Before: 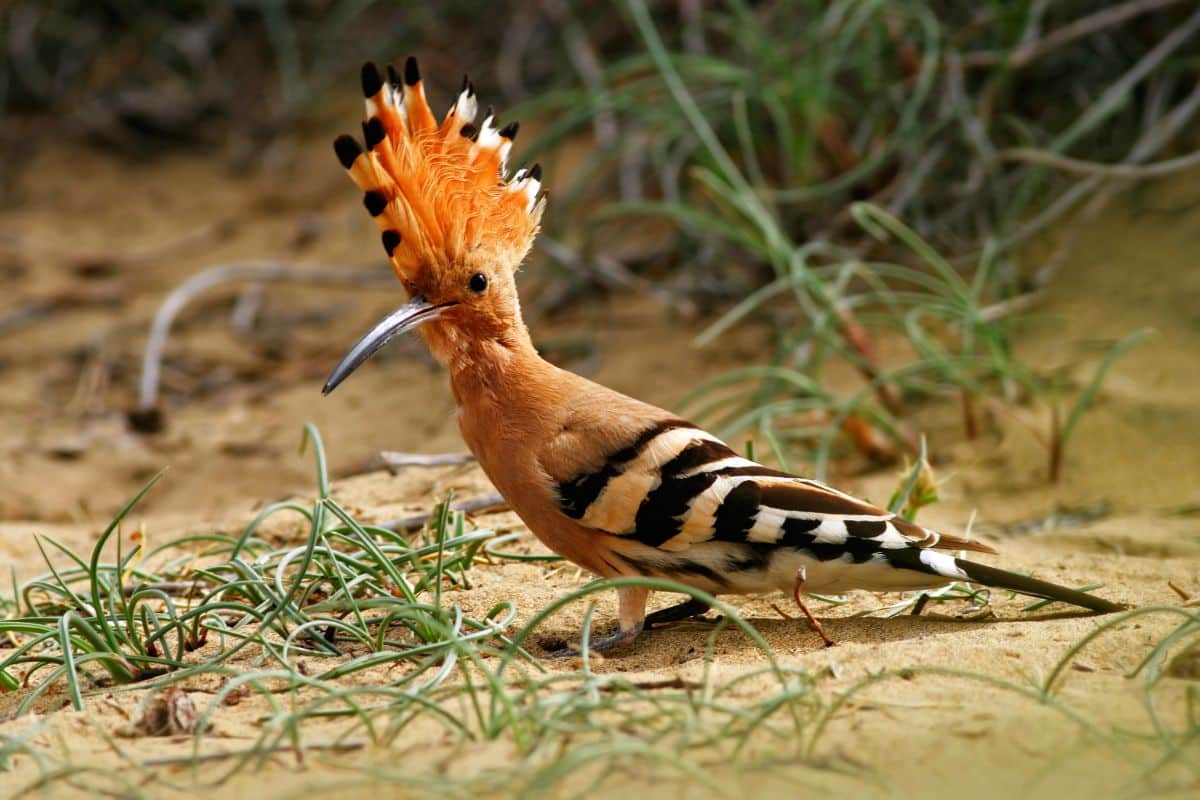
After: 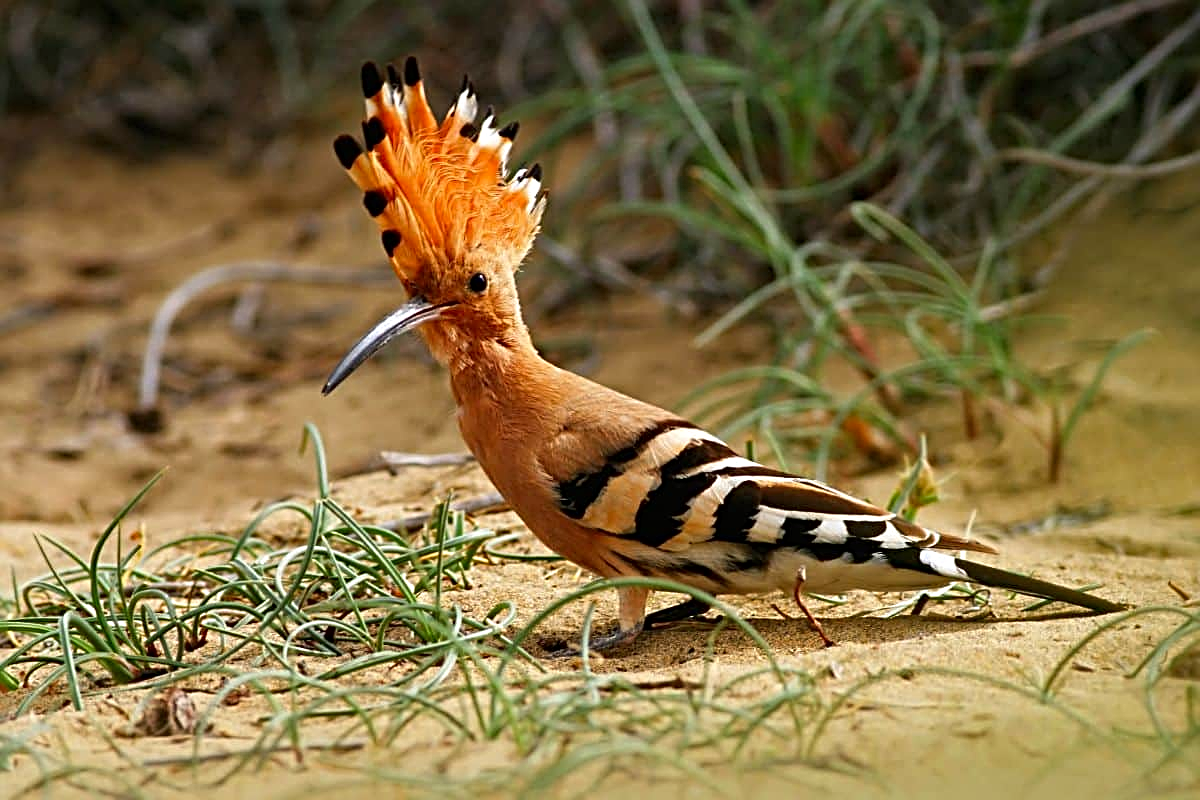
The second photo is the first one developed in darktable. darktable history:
contrast brightness saturation: contrast 0.037, saturation 0.071
tone equalizer: edges refinement/feathering 500, mask exposure compensation -1.57 EV, preserve details no
sharpen: radius 2.832, amount 0.722
